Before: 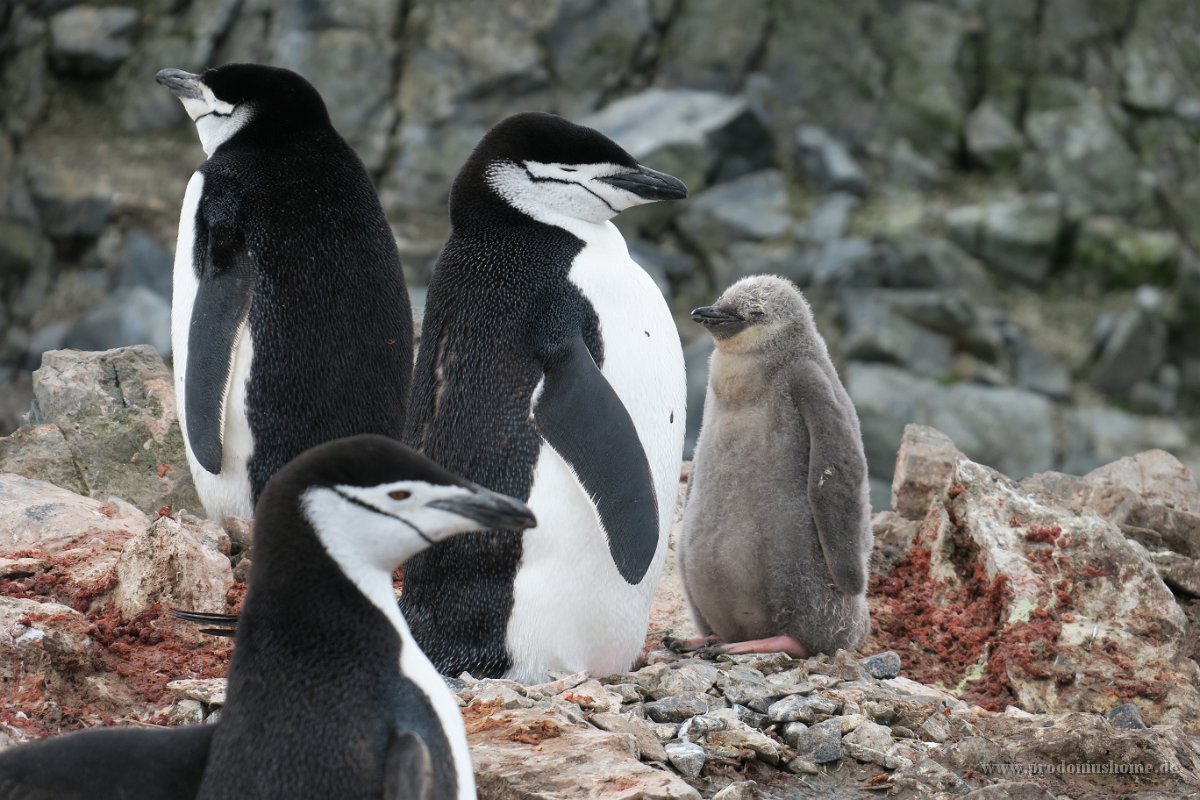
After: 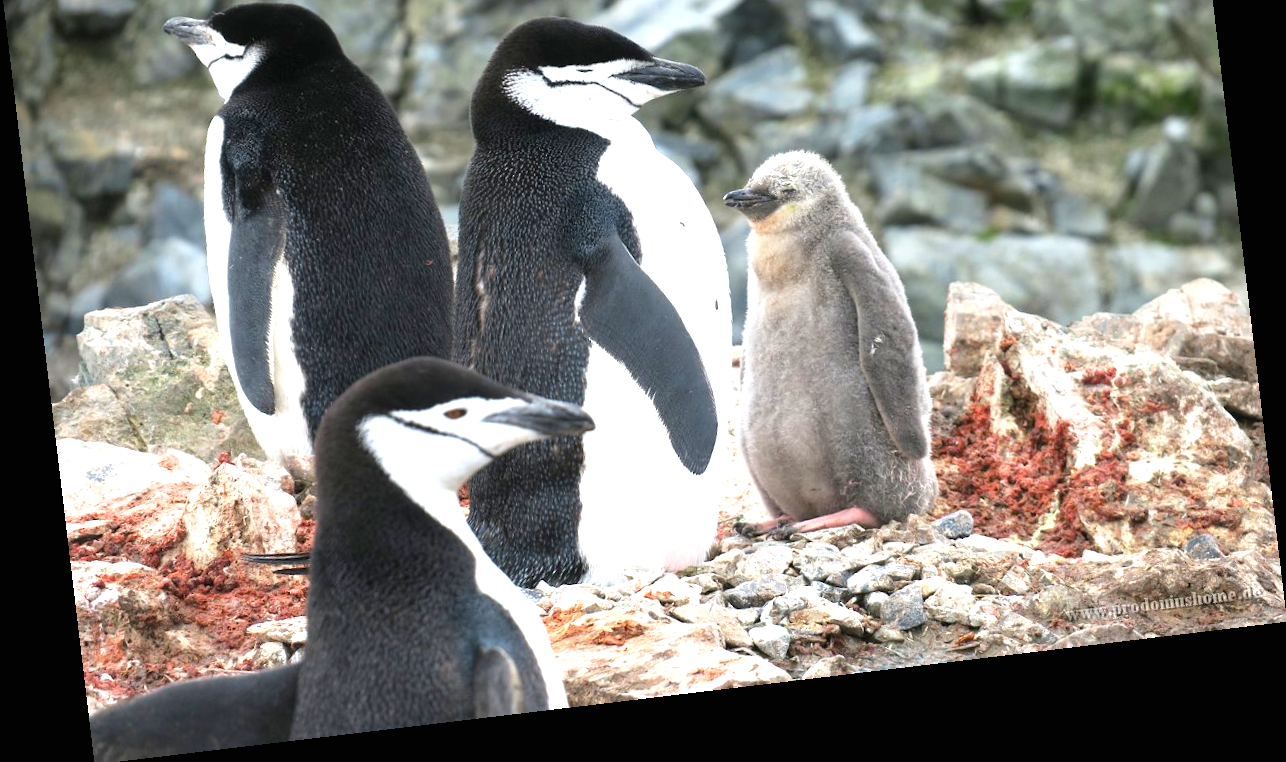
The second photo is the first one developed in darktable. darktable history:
crop and rotate: top 18.507%
exposure: black level correction 0, exposure 1.2 EV, compensate exposure bias true, compensate highlight preservation false
color balance: output saturation 120%
rotate and perspective: rotation -6.83°, automatic cropping off
